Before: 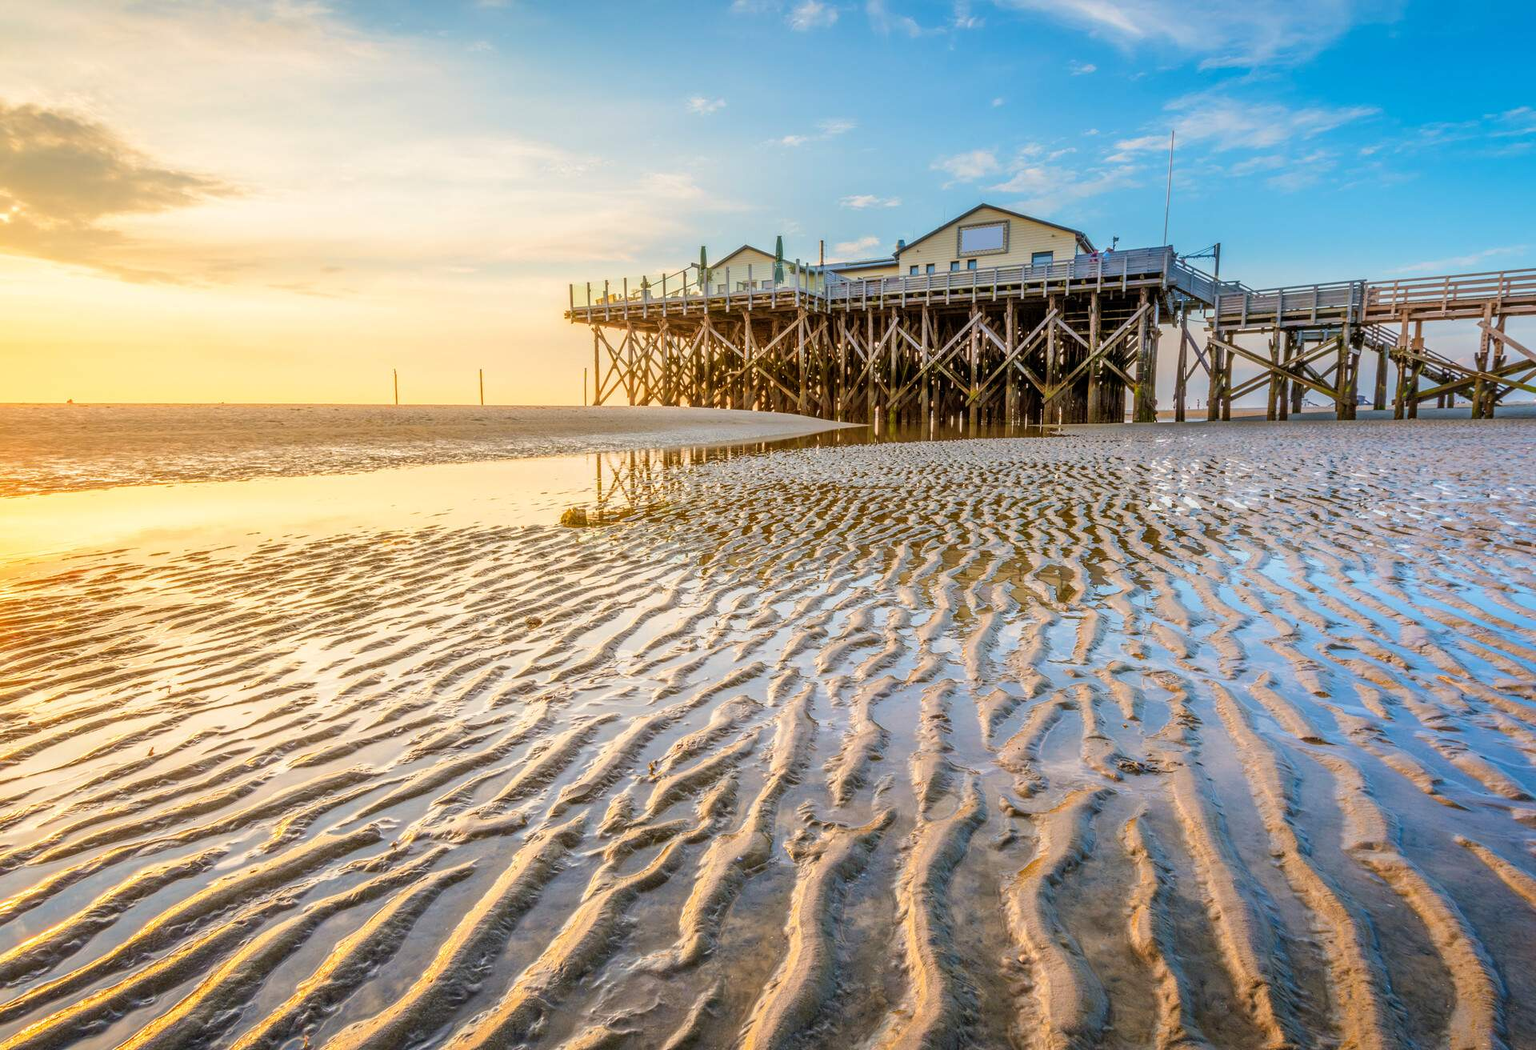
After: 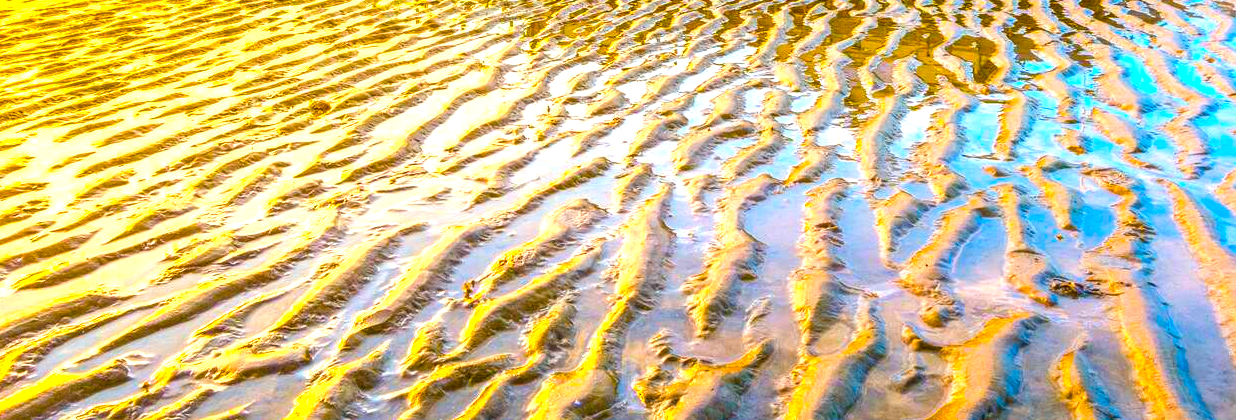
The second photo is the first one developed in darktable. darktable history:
crop: left 18.091%, top 51.13%, right 17.525%, bottom 16.85%
color balance rgb: linear chroma grading › global chroma 42%, perceptual saturation grading › global saturation 42%, perceptual brilliance grading › global brilliance 25%, global vibrance 33%
white balance: emerald 1
